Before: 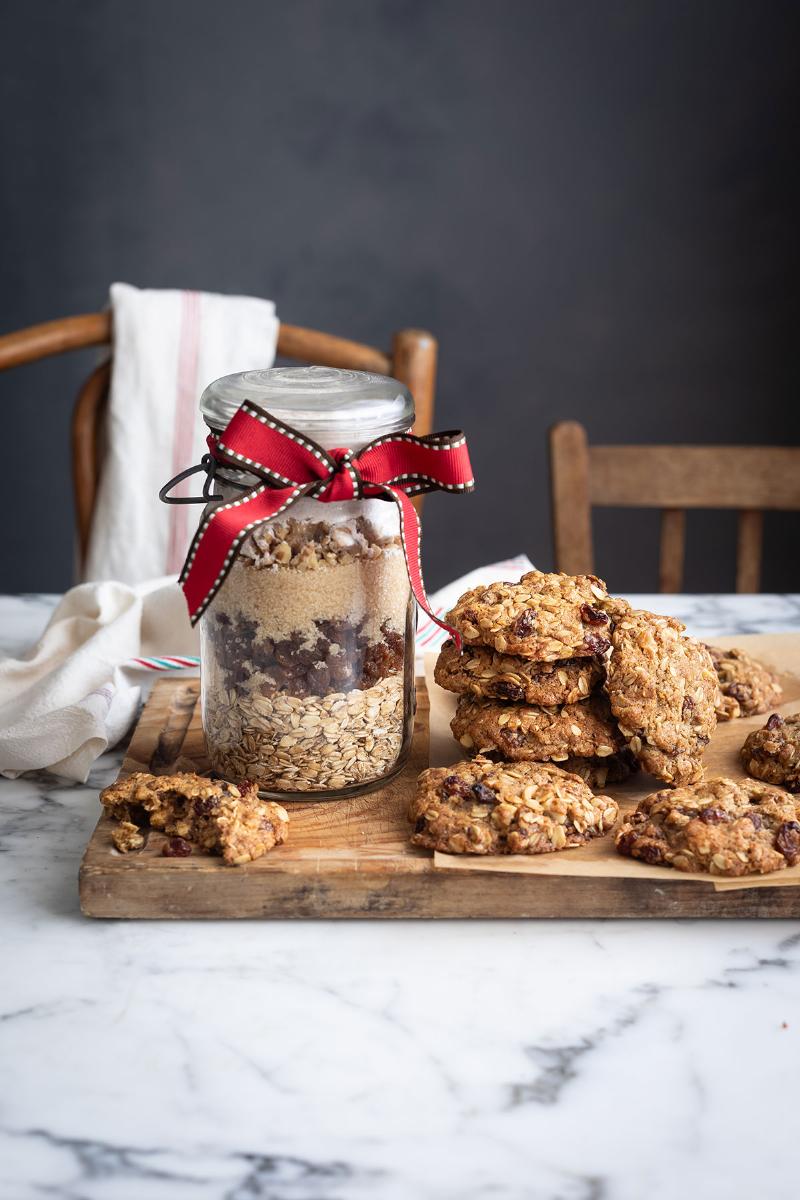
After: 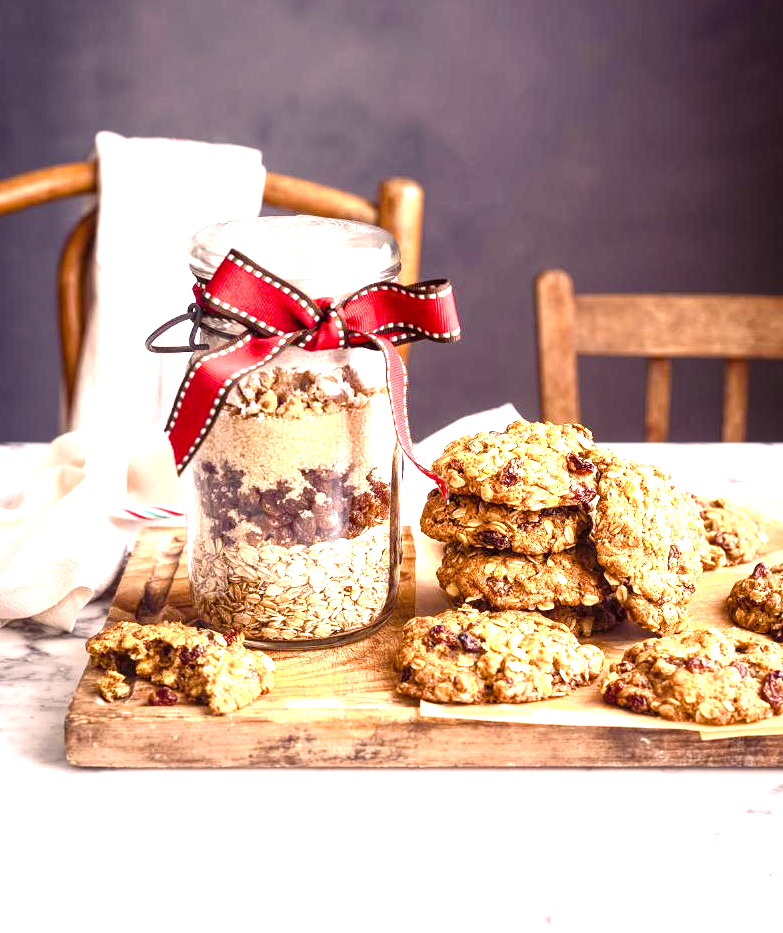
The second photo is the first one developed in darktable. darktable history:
exposure: black level correction 0, exposure 1.38 EV, compensate highlight preservation false
local contrast: highlights 95%, shadows 84%, detail 160%, midtone range 0.2
color balance rgb: shadows lift › luminance -21.441%, shadows lift › chroma 6.578%, shadows lift › hue 272.81°, highlights gain › chroma 0.966%, highlights gain › hue 25.14°, linear chroma grading › global chroma 15.565%, perceptual saturation grading › global saturation 20%, perceptual saturation grading › highlights -25.313%, perceptual saturation grading › shadows 50.325%
color correction: highlights a* 10.18, highlights b* 9.78, shadows a* 7.89, shadows b* 7.7, saturation 0.815
crop and rotate: left 1.927%, top 12.667%, right 0.192%, bottom 9.535%
shadows and highlights: shadows -1.54, highlights 38.74
